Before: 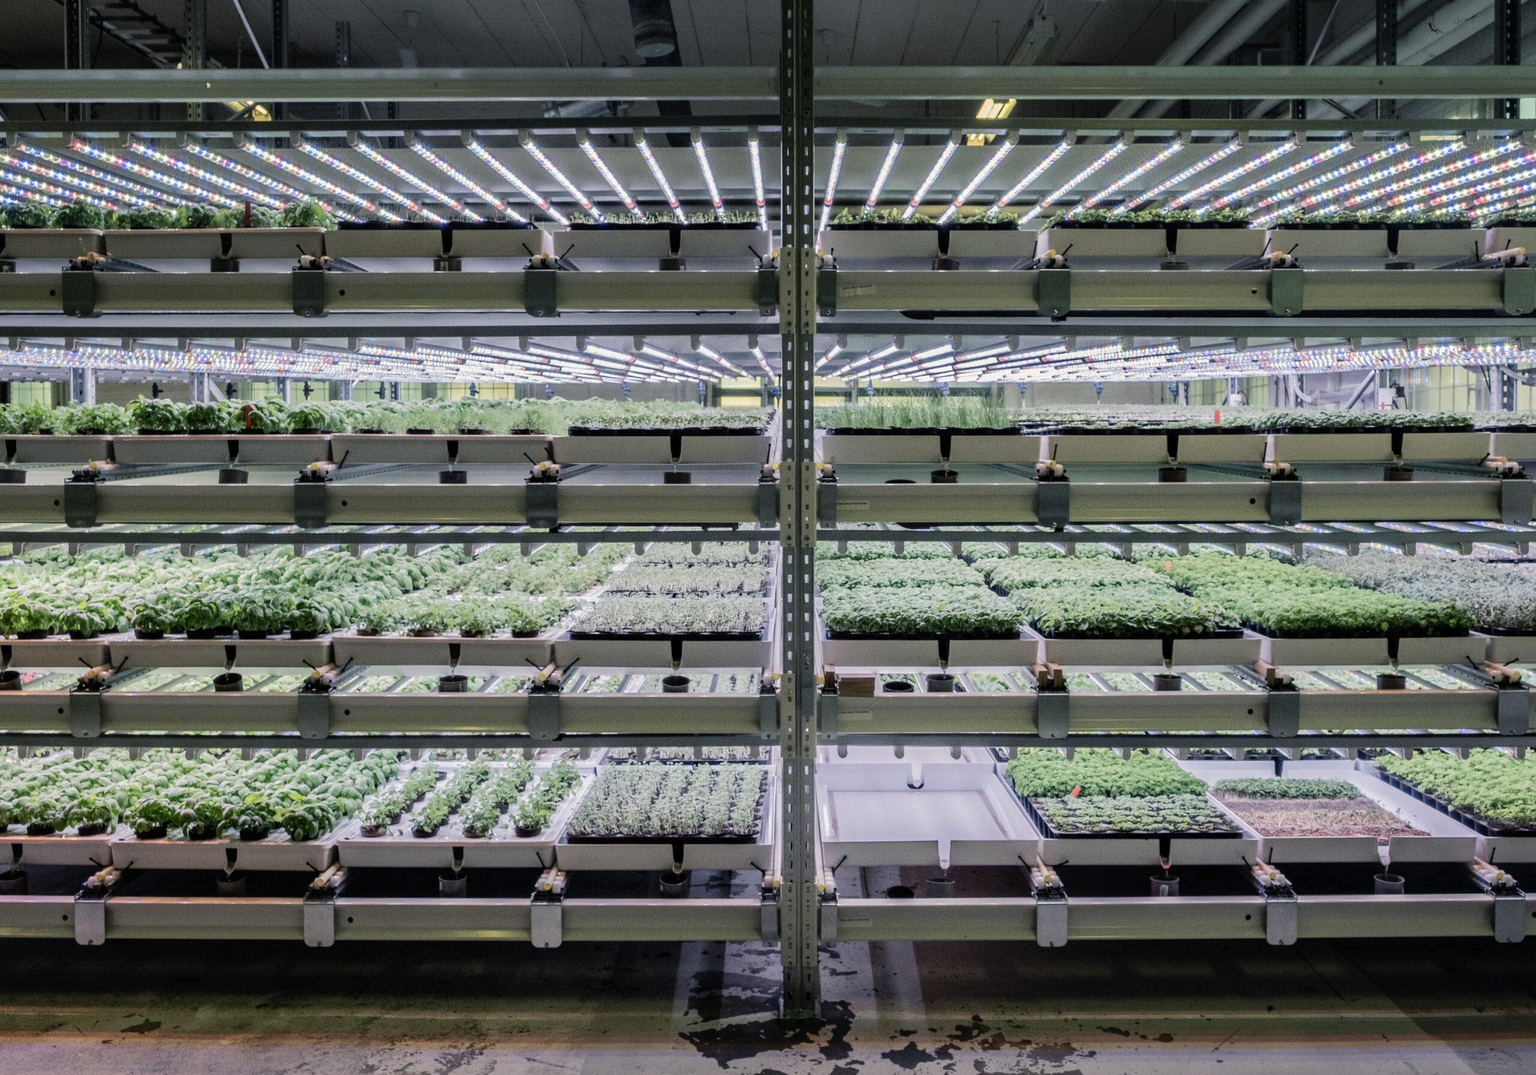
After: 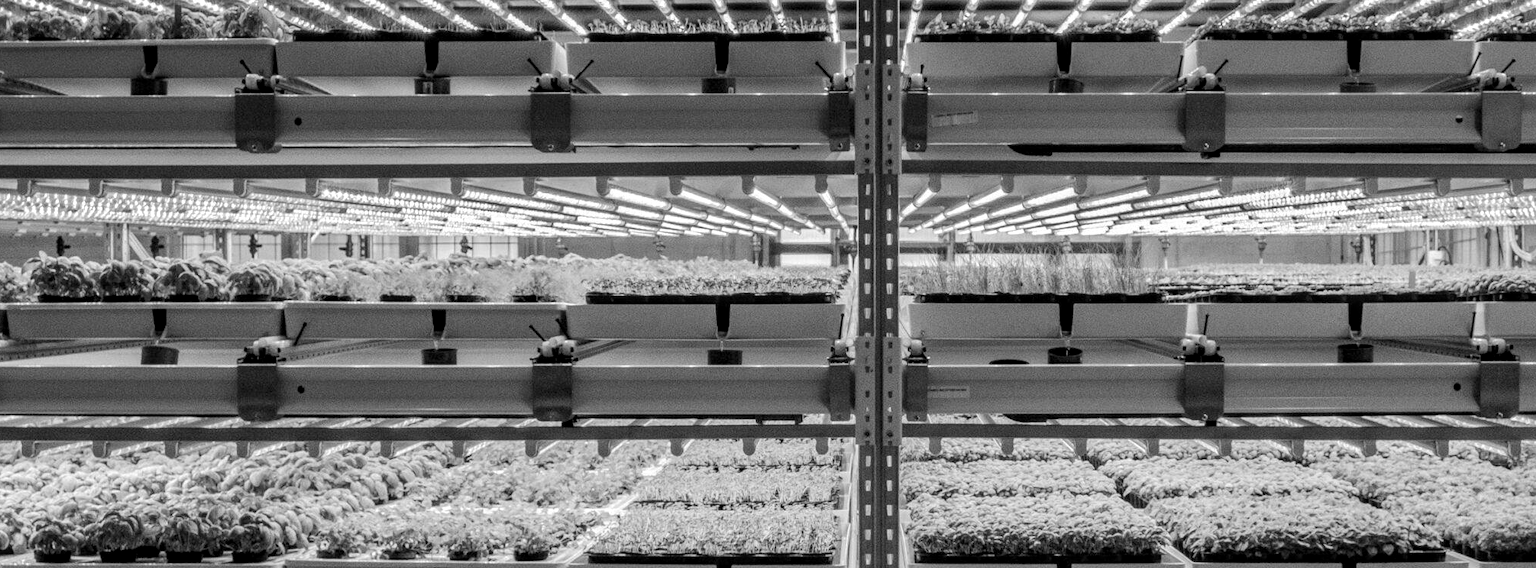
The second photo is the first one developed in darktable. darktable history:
crop: left 7.036%, top 18.398%, right 14.379%, bottom 40.043%
monochrome: on, module defaults
local contrast: on, module defaults
white balance: red 1.138, green 0.996, blue 0.812
